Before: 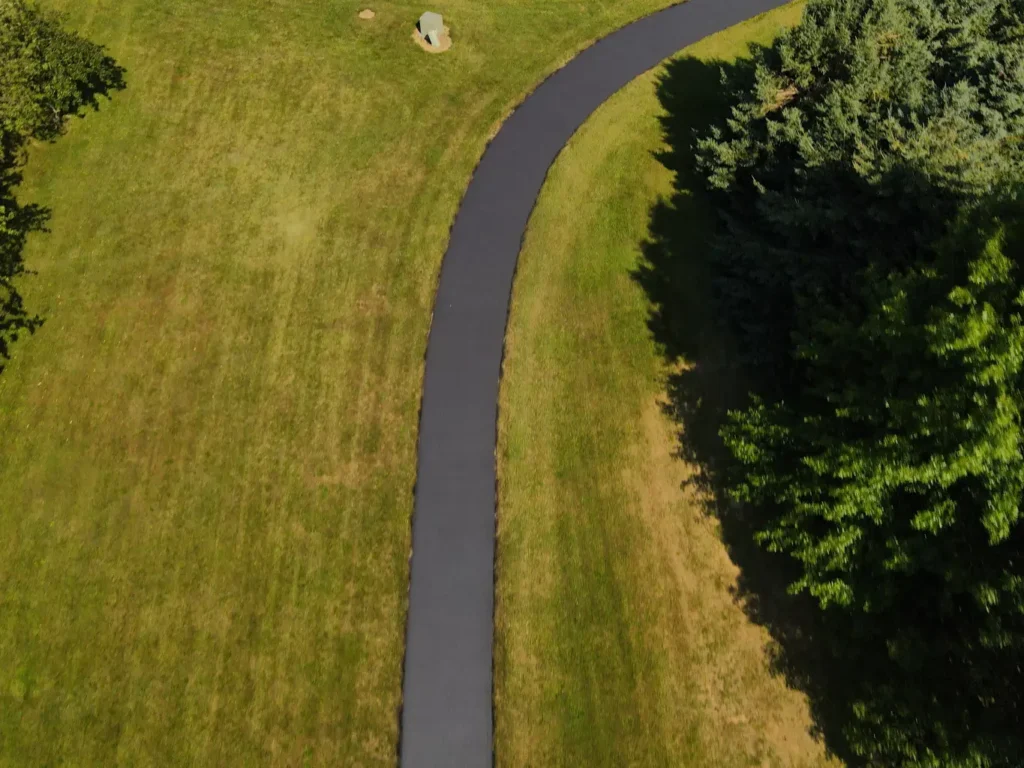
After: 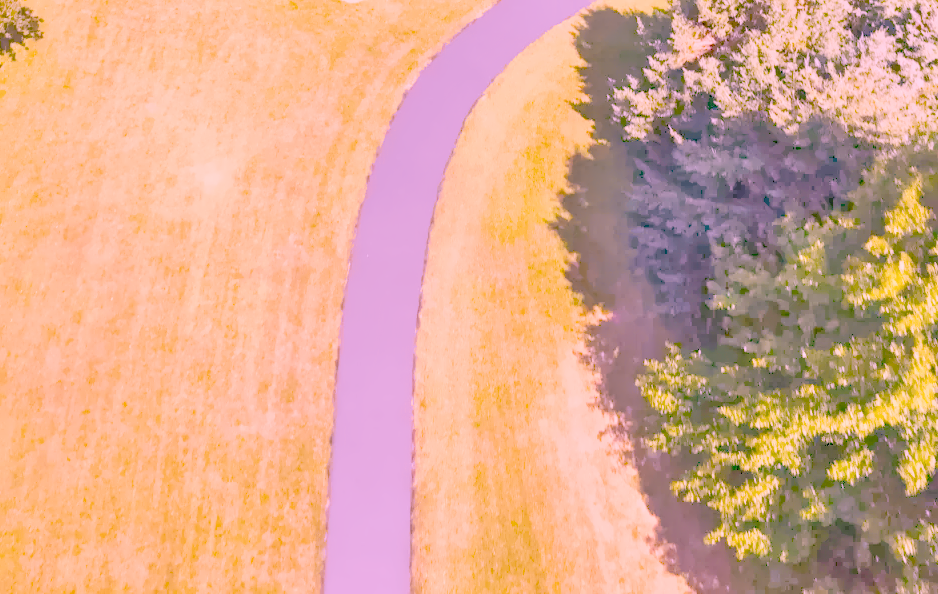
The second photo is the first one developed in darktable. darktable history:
filmic rgb "scene-referred default": black relative exposure -7.65 EV, white relative exposure 4.56 EV, hardness 3.61
raw chromatic aberrations: on, module defaults
color balance rgb: perceptual saturation grading › global saturation 25%, global vibrance 20%
hot pixels: on, module defaults
lens correction: scale 1.01, crop 1, focal 85, aperture 2.8, distance 2.07, camera "Canon EOS RP", lens "Canon RF 85mm F2 MACRO IS STM"
raw denoise: x [[0, 0.25, 0.5, 0.75, 1] ×4]
denoise (profiled): preserve shadows 1.11, scattering 0.121, a [-1, 0, 0], b [0, 0, 0], compensate highlight preservation false
crop: left 8.155%, top 6.611%, bottom 15.385%
highlight reconstruction: method reconstruct in LCh, iterations 1, diameter of reconstruction 64 px
white balance: red 1.907, blue 1.815
exposure: black level correction 0, exposure 0.95 EV, compensate exposure bias true, compensate highlight preservation false
tone equalizer "relight: fill-in": -7 EV 0.15 EV, -6 EV 0.6 EV, -5 EV 1.15 EV, -4 EV 1.33 EV, -3 EV 1.15 EV, -2 EV 0.6 EV, -1 EV 0.15 EV, mask exposure compensation -0.5 EV
local contrast: detail 130%
